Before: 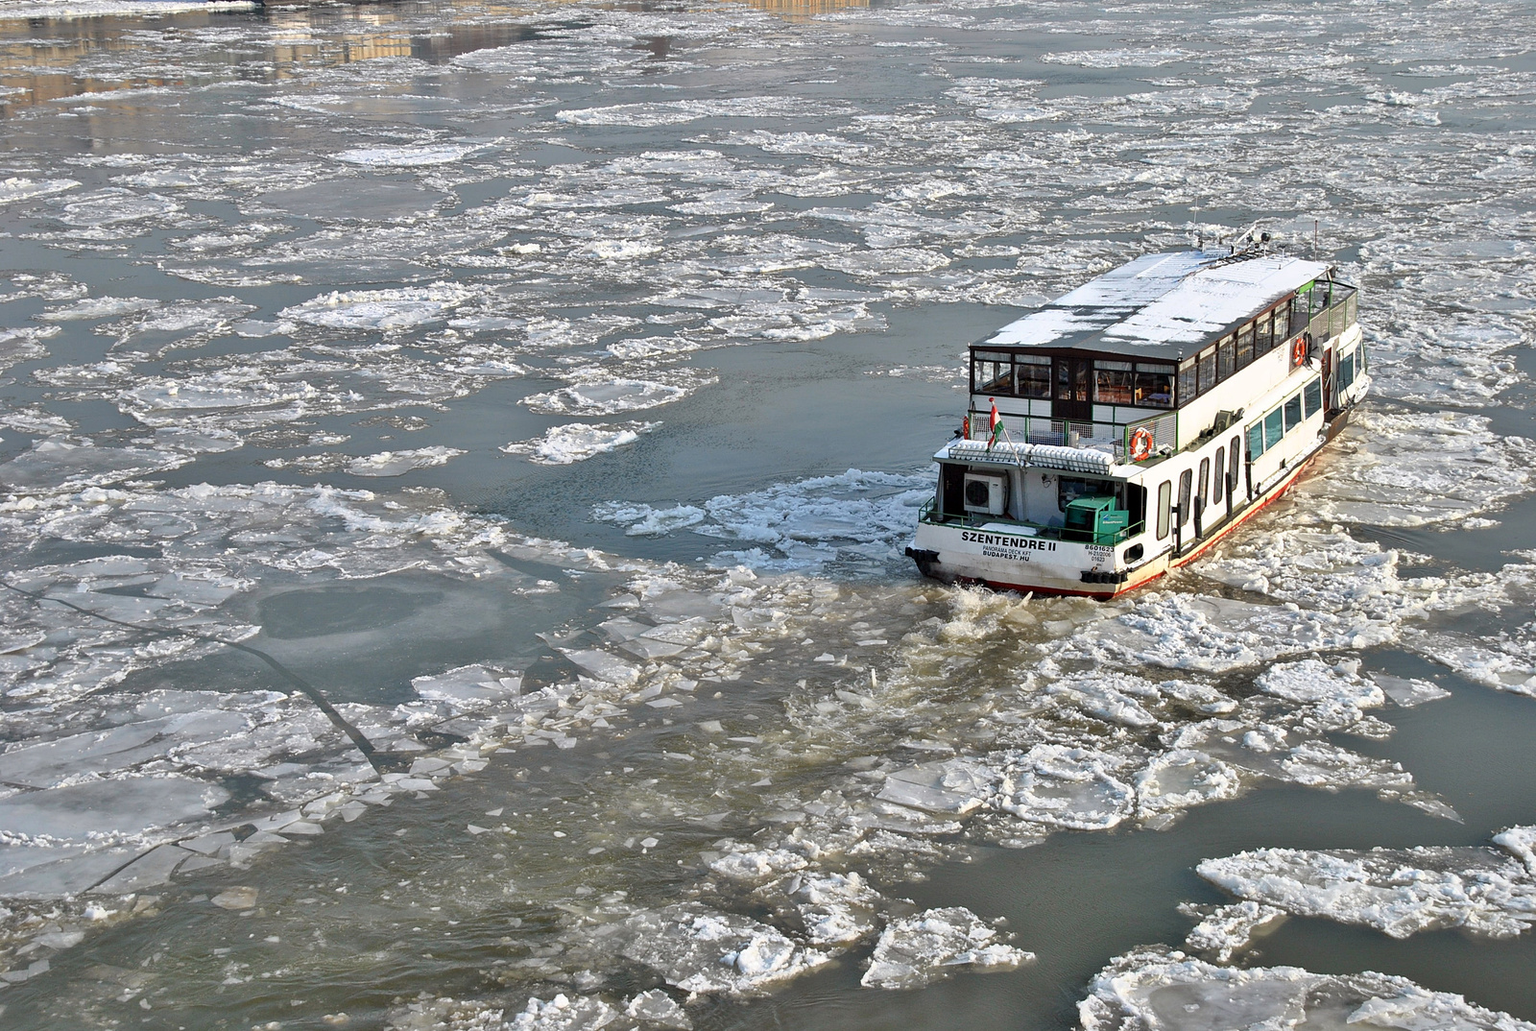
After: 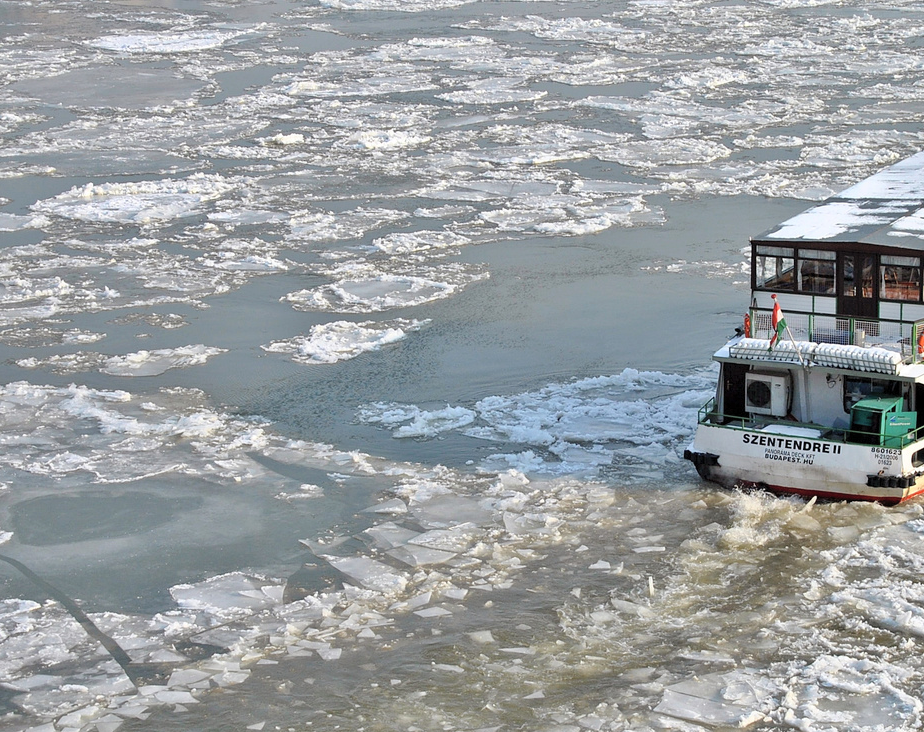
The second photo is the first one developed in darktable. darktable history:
crop: left 16.202%, top 11.208%, right 26.045%, bottom 20.557%
contrast brightness saturation: brightness 0.13
